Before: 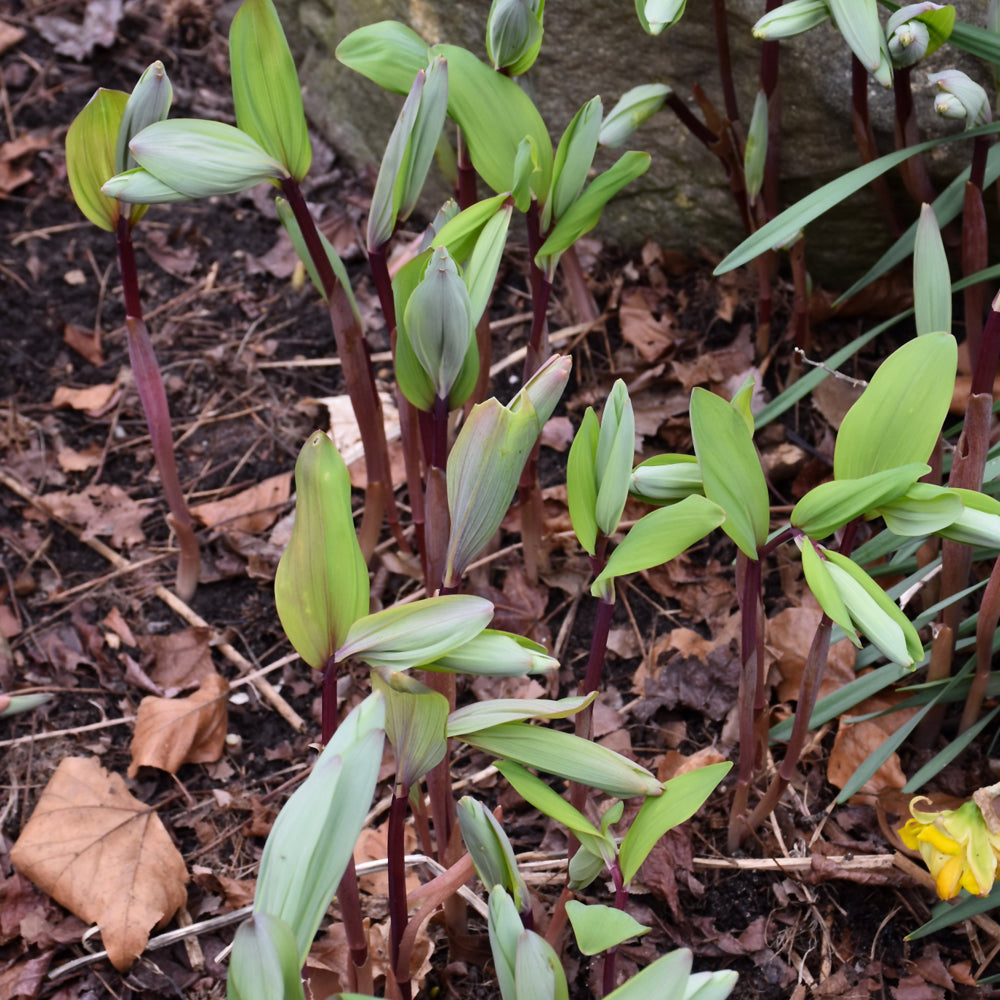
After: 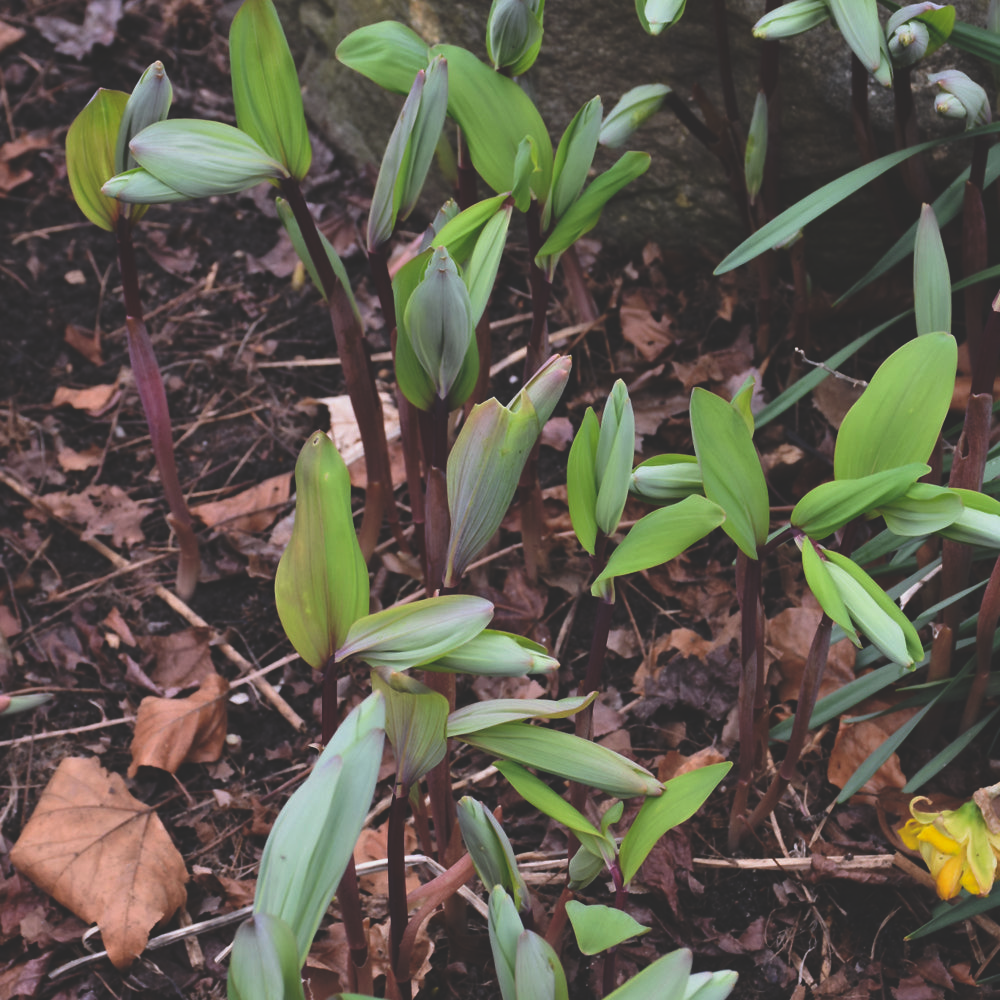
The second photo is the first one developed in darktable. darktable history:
filmic rgb: black relative exposure -11.35 EV, white relative exposure 3.22 EV, hardness 6.76, color science v6 (2022)
rgb curve: curves: ch0 [(0, 0.186) (0.314, 0.284) (0.775, 0.708) (1, 1)], compensate middle gray true, preserve colors none
